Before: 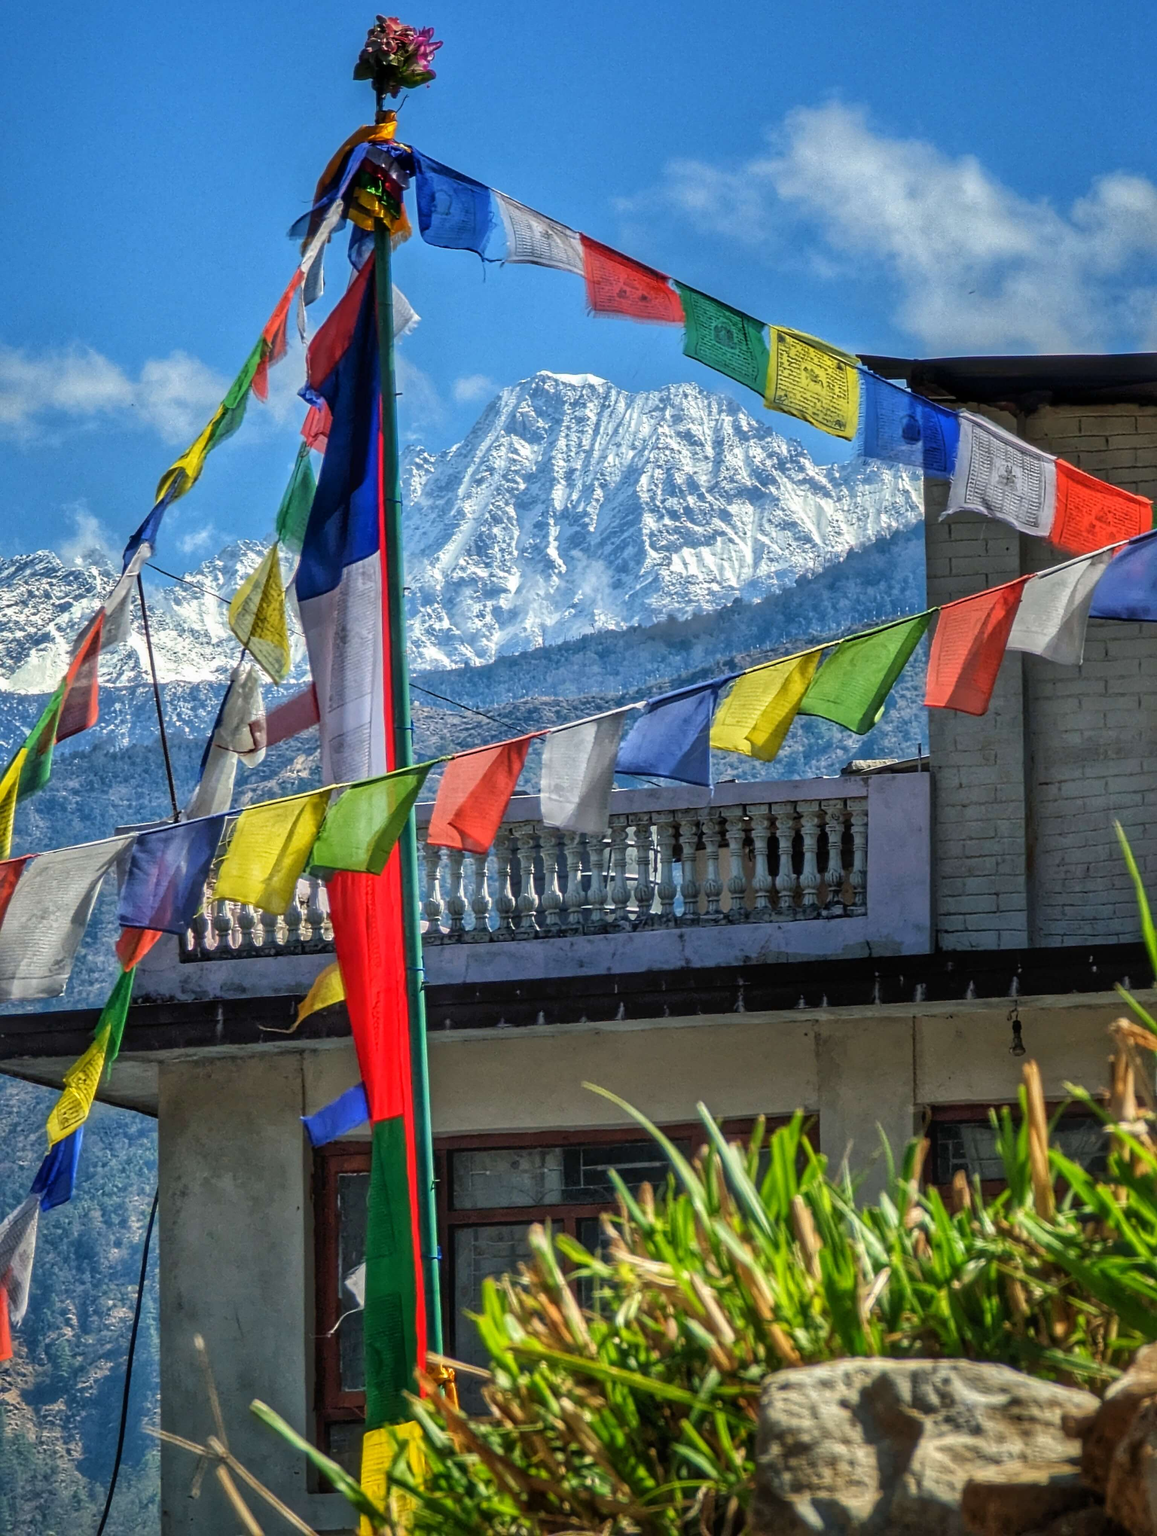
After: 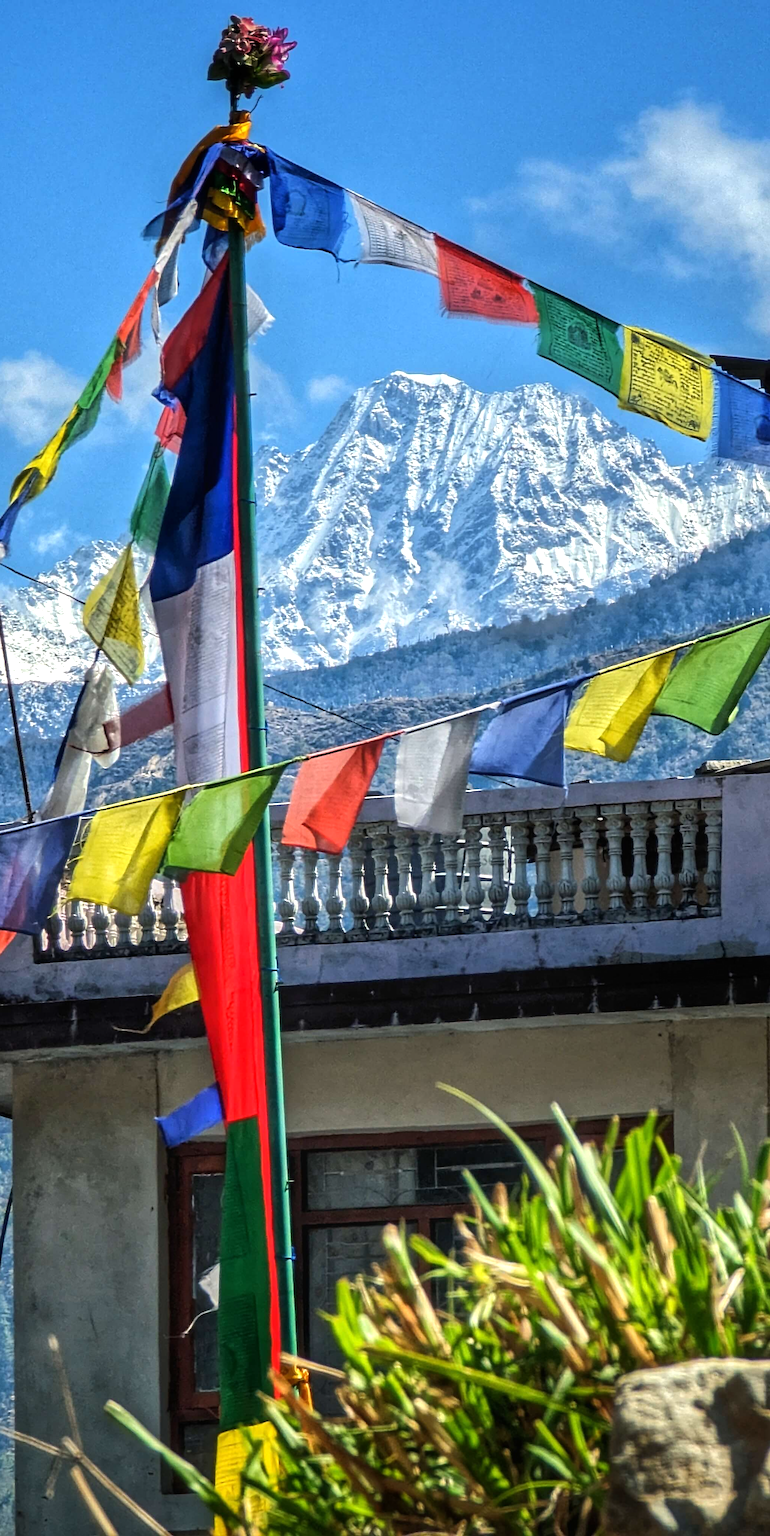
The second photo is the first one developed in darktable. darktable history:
tone equalizer: -8 EV -0.417 EV, -7 EV -0.389 EV, -6 EV -0.333 EV, -5 EV -0.222 EV, -3 EV 0.222 EV, -2 EV 0.333 EV, -1 EV 0.389 EV, +0 EV 0.417 EV, edges refinement/feathering 500, mask exposure compensation -1.57 EV, preserve details no
crop and rotate: left 12.648%, right 20.685%
